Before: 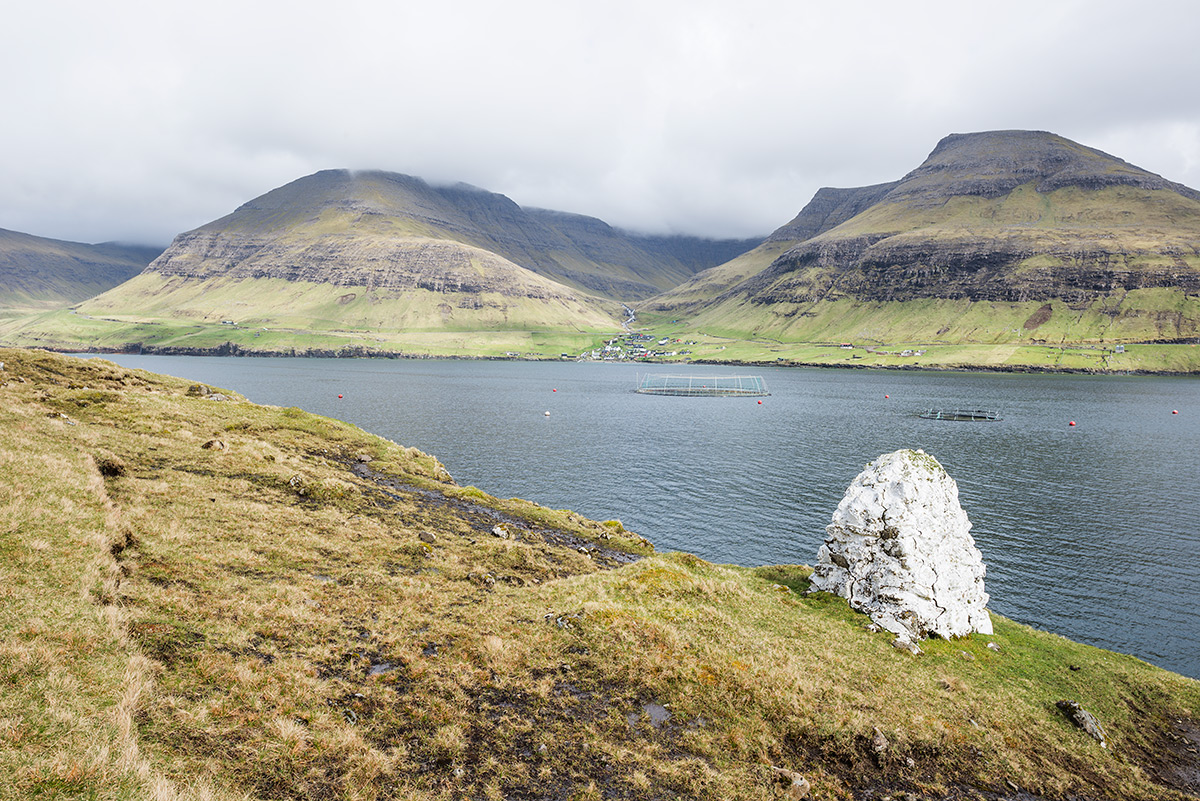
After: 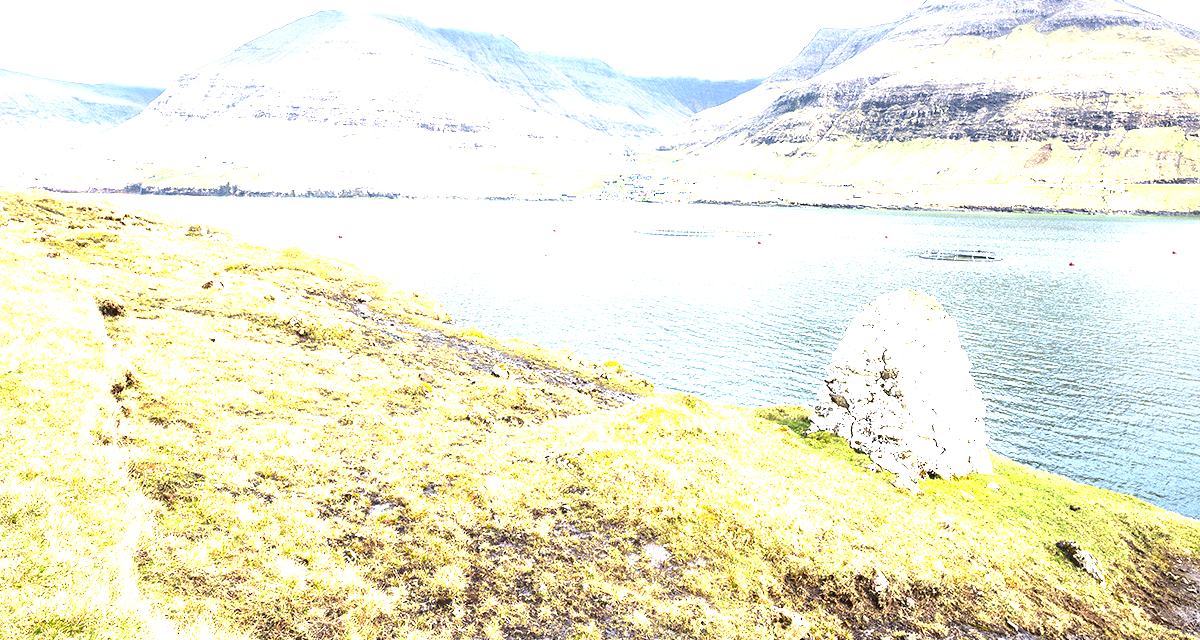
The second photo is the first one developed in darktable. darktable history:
exposure: black level correction 0, exposure 2.327 EV, compensate exposure bias true, compensate highlight preservation false
crop and rotate: top 19.998%
